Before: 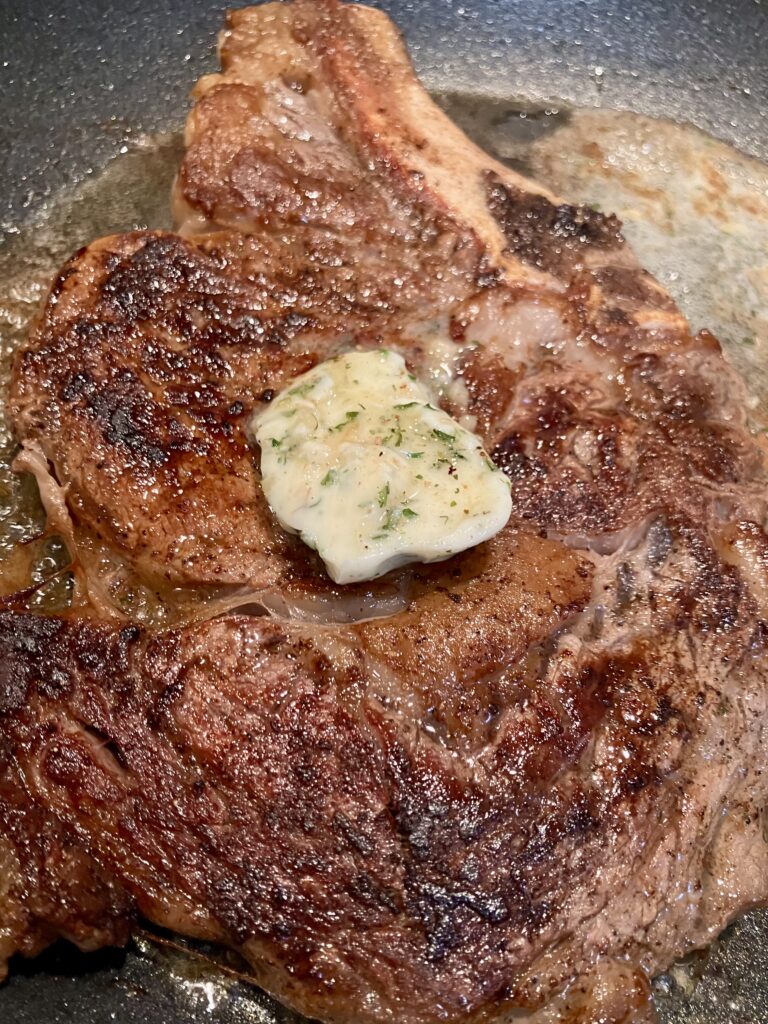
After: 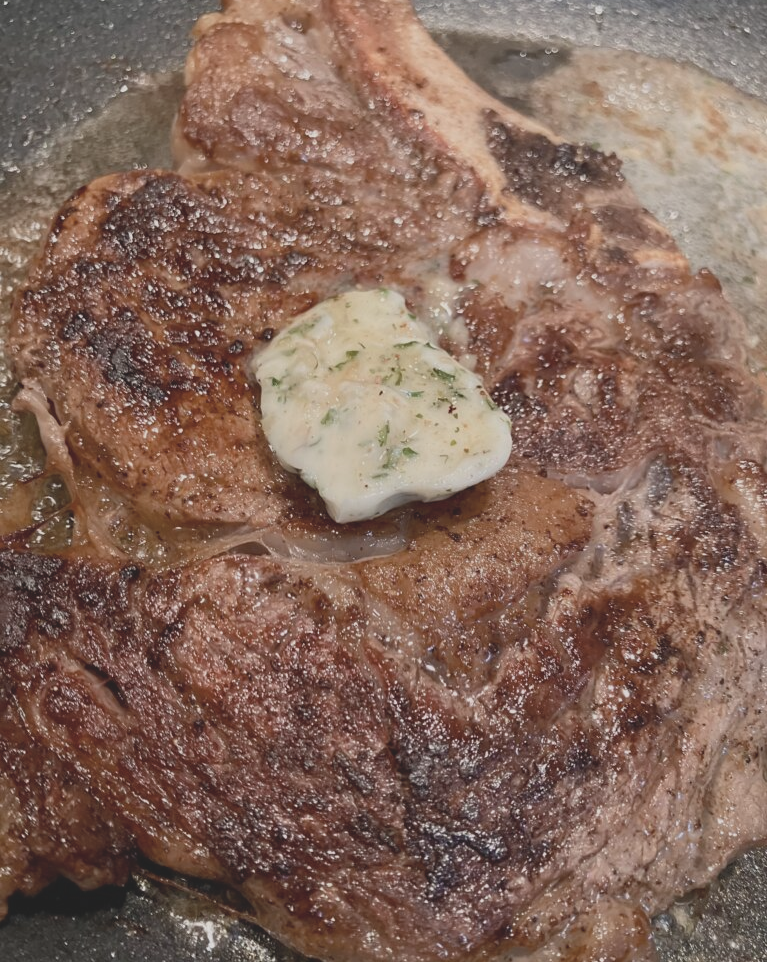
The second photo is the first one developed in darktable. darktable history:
tone equalizer: on, module defaults
contrast brightness saturation: contrast -0.259, saturation -0.439
crop and rotate: top 6.027%
